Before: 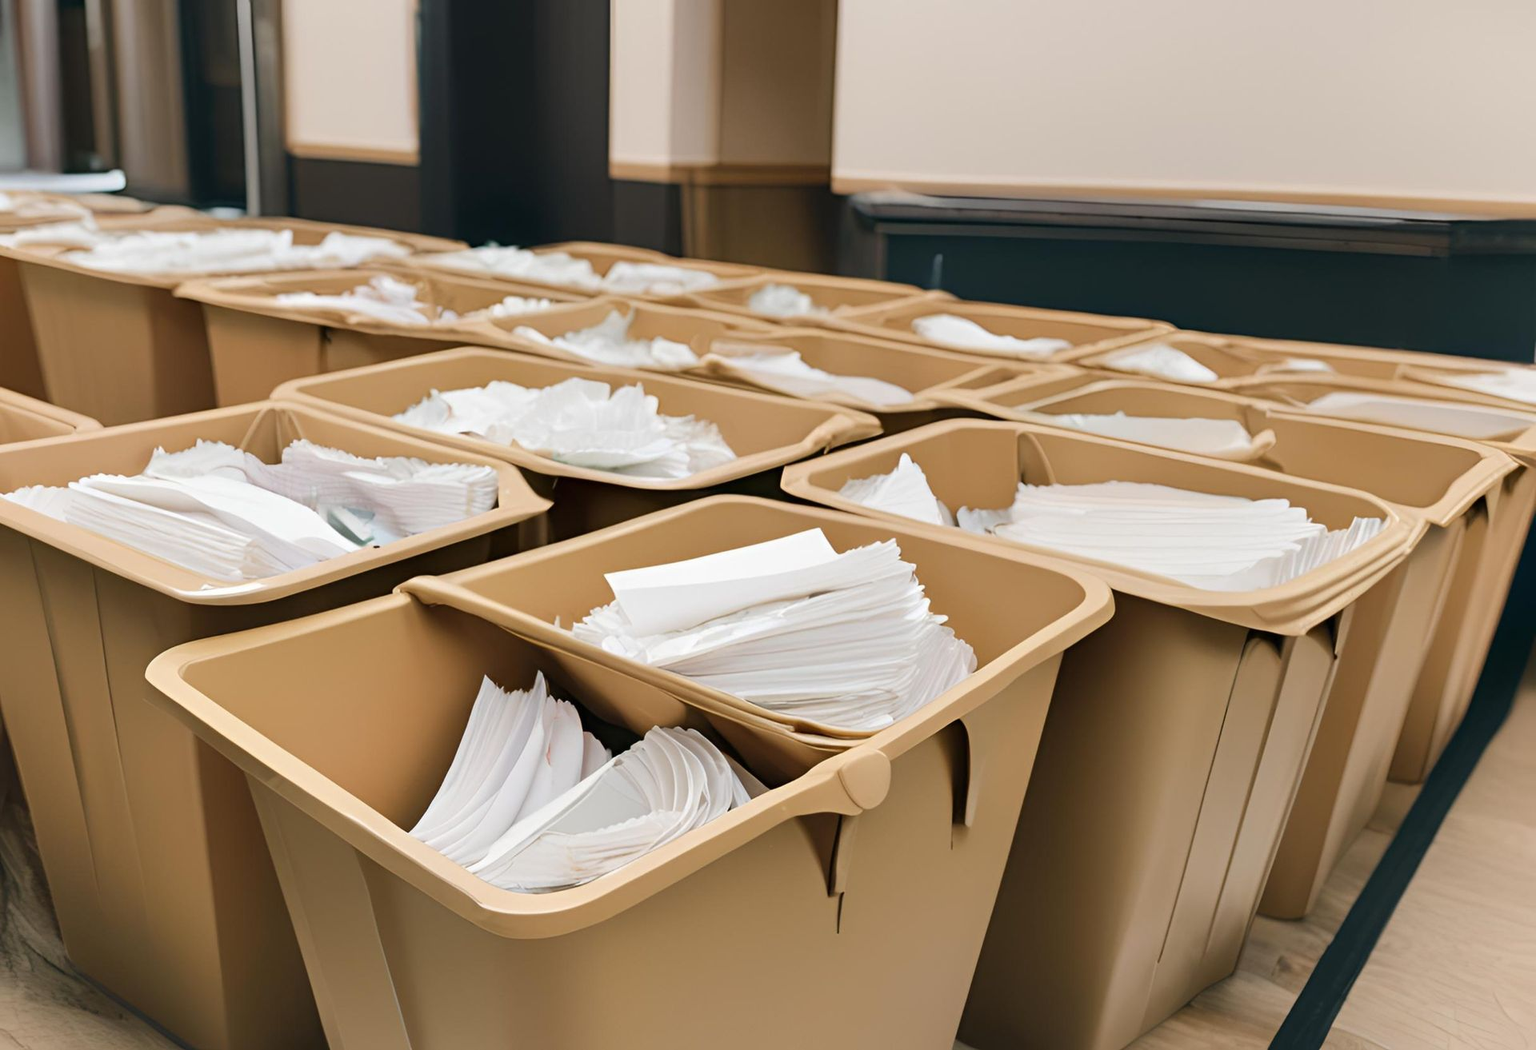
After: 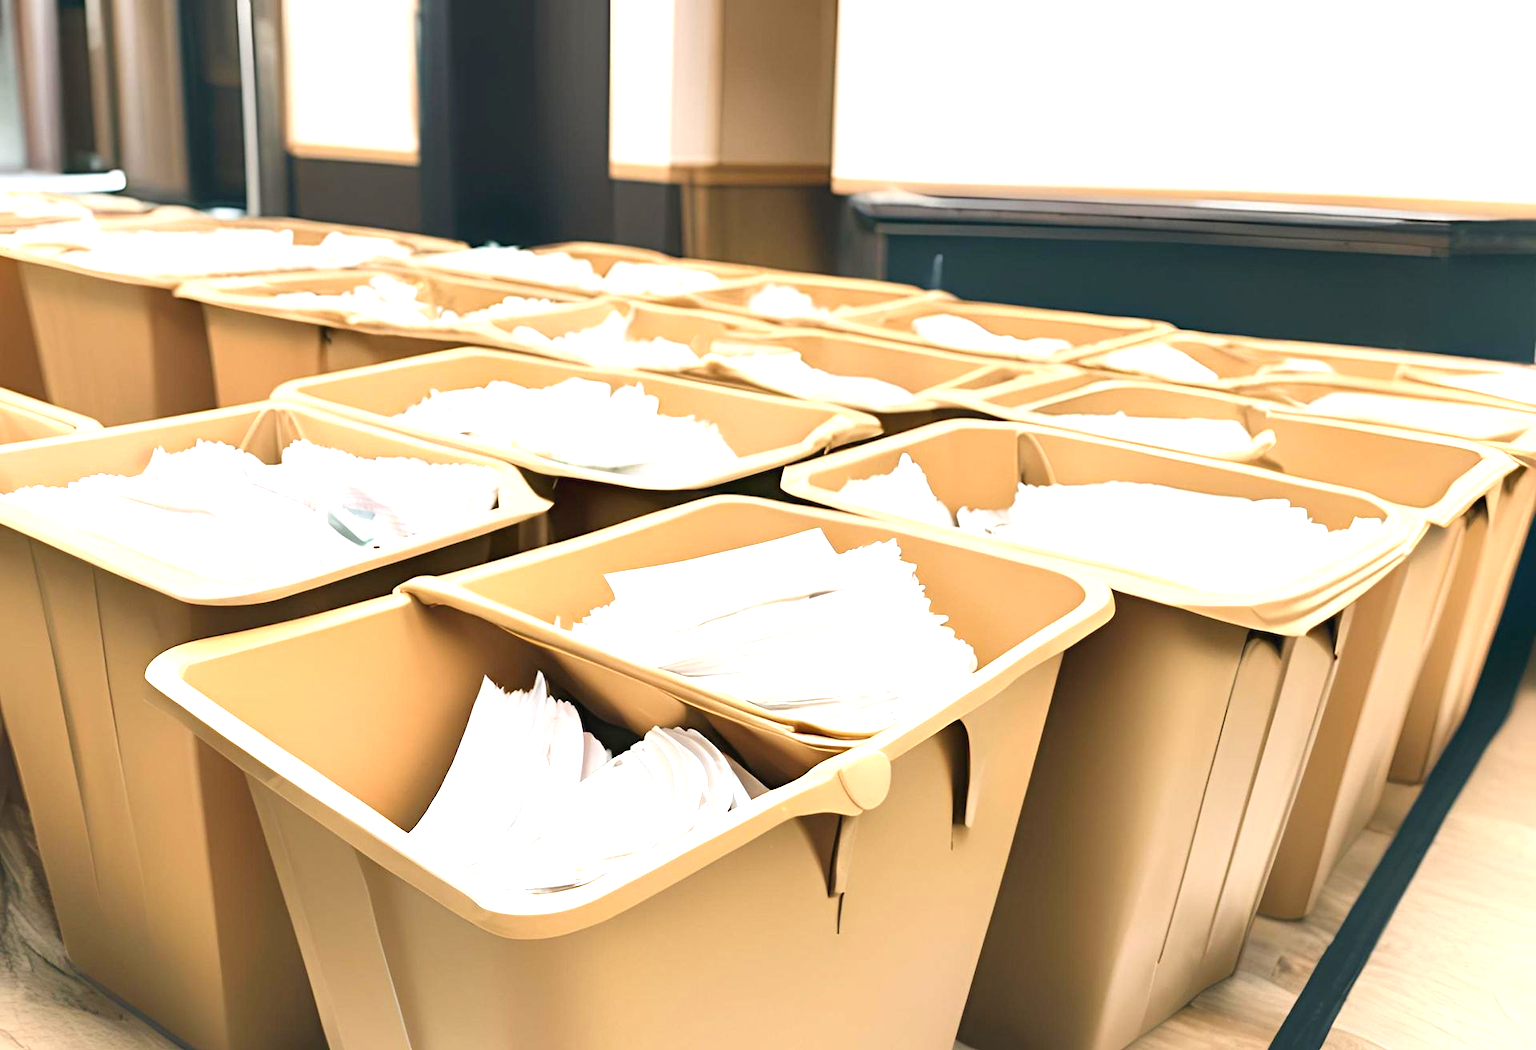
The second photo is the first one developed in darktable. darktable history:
contrast brightness saturation: contrast -0.024, brightness -0.01, saturation 0.033
exposure: black level correction 0, exposure 1.283 EV, compensate highlight preservation false
